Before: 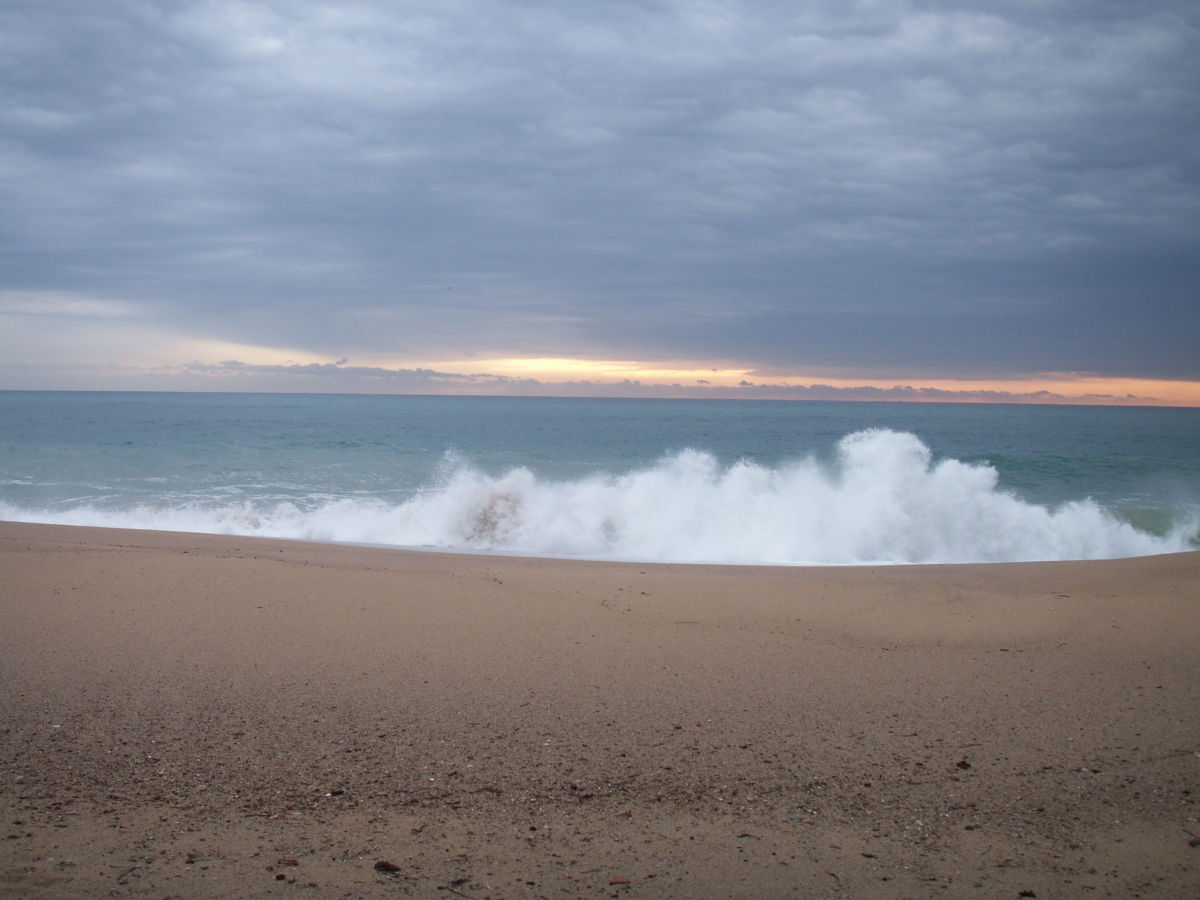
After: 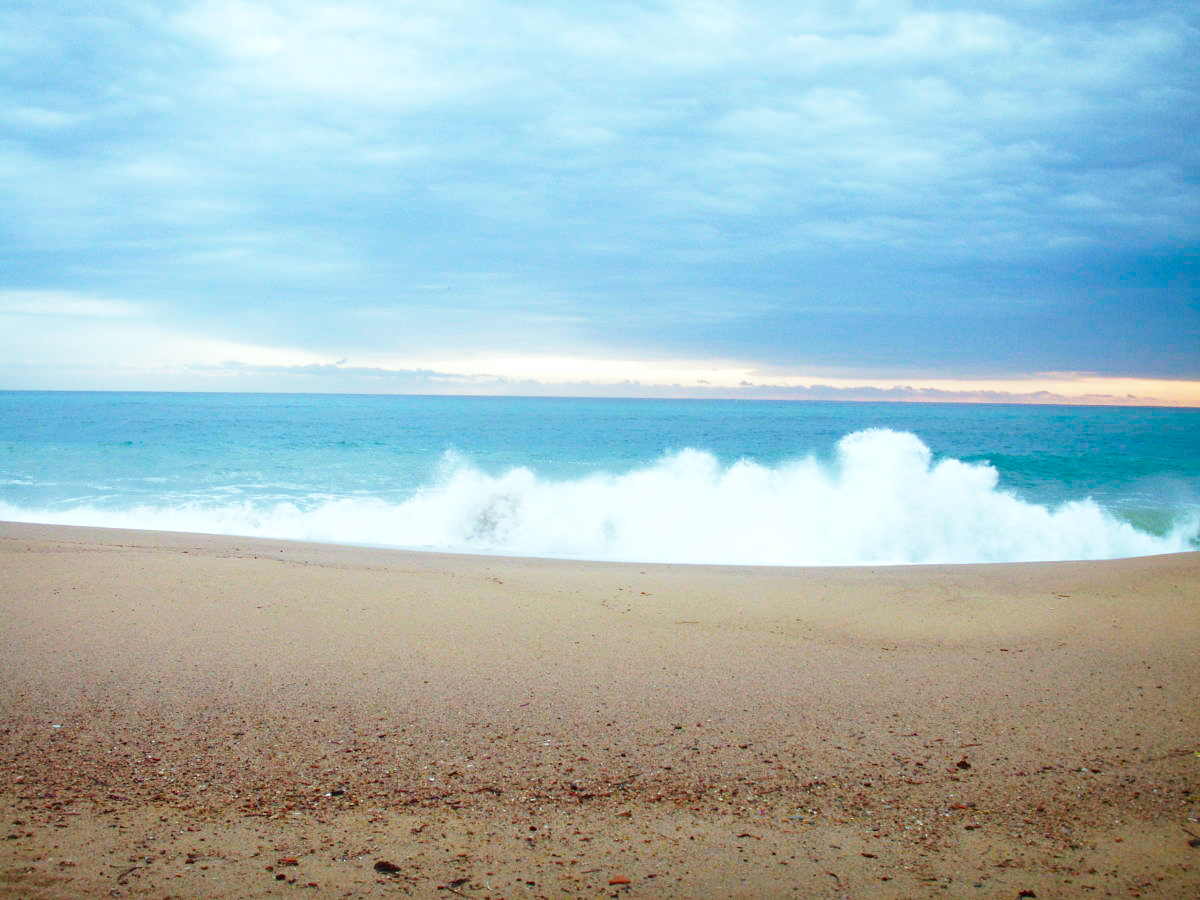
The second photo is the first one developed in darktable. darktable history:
base curve: curves: ch0 [(0, 0) (0.036, 0.037) (0.121, 0.228) (0.46, 0.76) (0.859, 0.983) (1, 1)], preserve colors none
color balance rgb: highlights gain › chroma 4.023%, highlights gain › hue 199.93°, linear chroma grading › global chroma 7.604%, perceptual saturation grading › global saturation 24.604%, perceptual saturation grading › highlights -50.85%, perceptual saturation grading › mid-tones 19.78%, perceptual saturation grading › shadows 61.4%, perceptual brilliance grading › highlights 7.937%, perceptual brilliance grading › mid-tones 3.074%, perceptual brilliance grading › shadows 2.137%, global vibrance 20%
